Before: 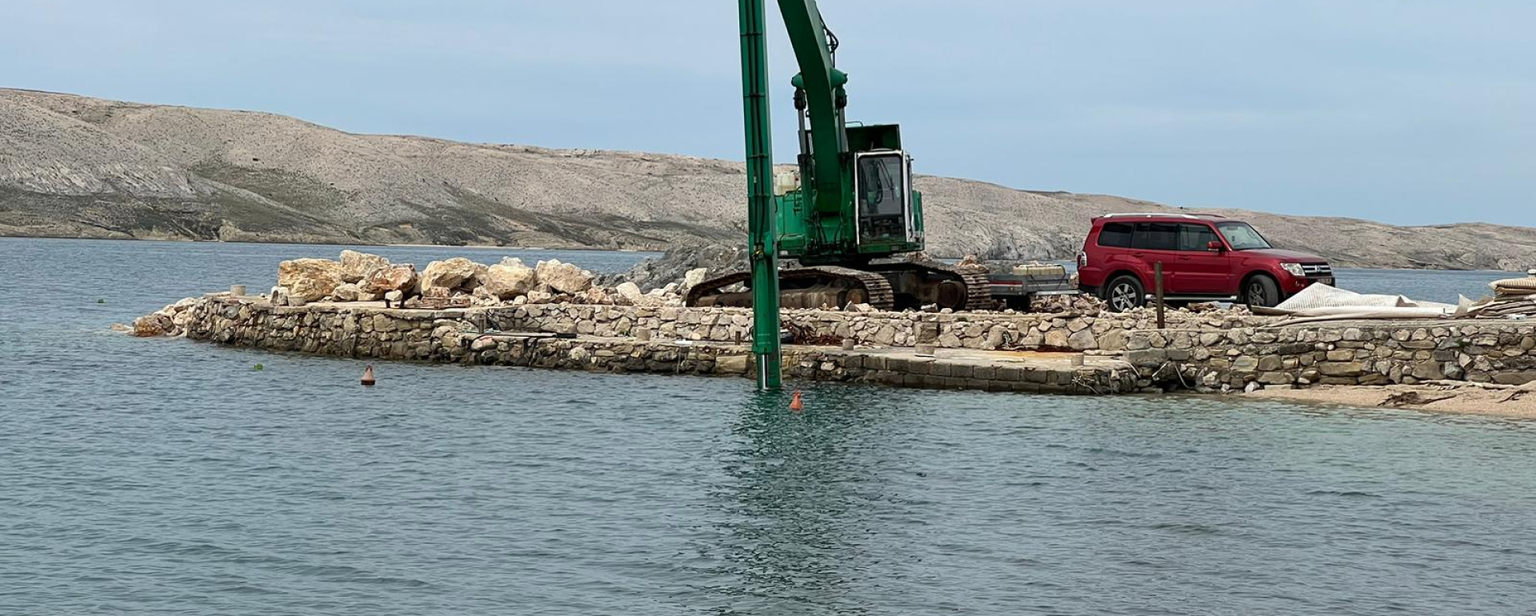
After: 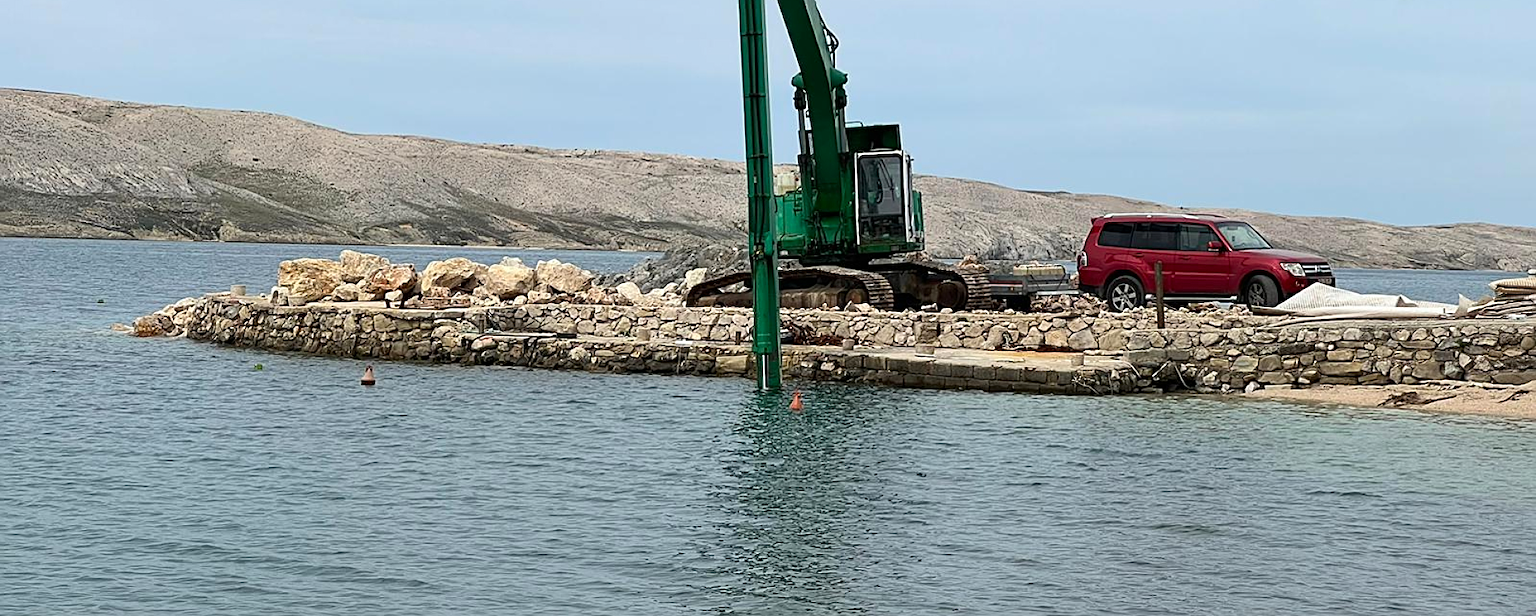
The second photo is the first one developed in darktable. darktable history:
contrast brightness saturation: contrast 0.104, brightness 0.027, saturation 0.085
sharpen: on, module defaults
